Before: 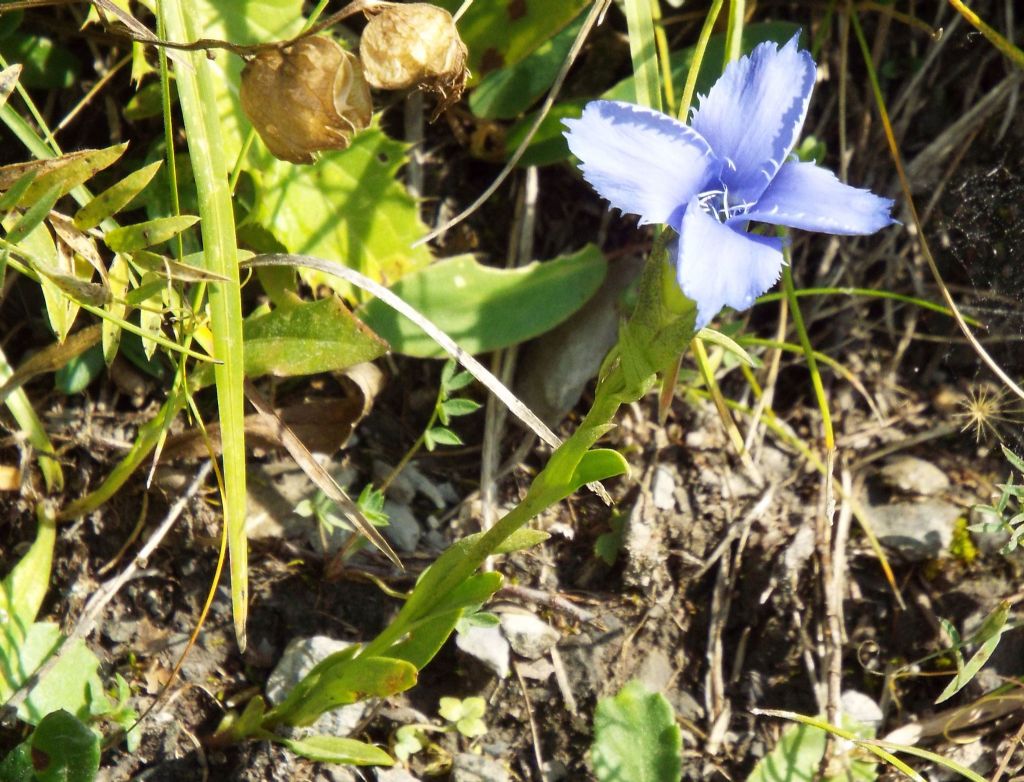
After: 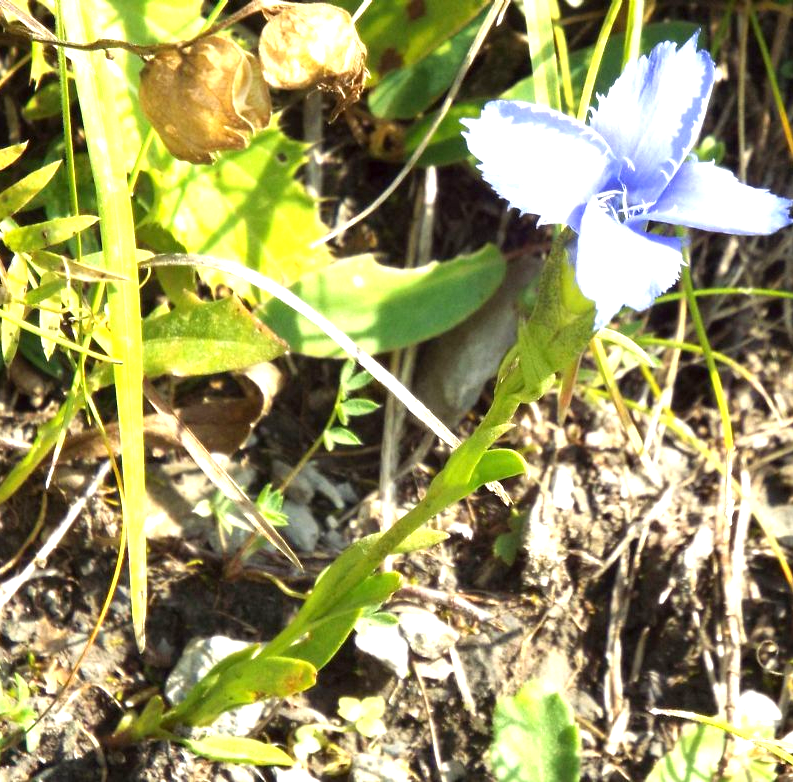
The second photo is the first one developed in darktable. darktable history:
crop: left 9.877%, right 12.681%
exposure: exposure 0.943 EV, compensate highlight preservation false
